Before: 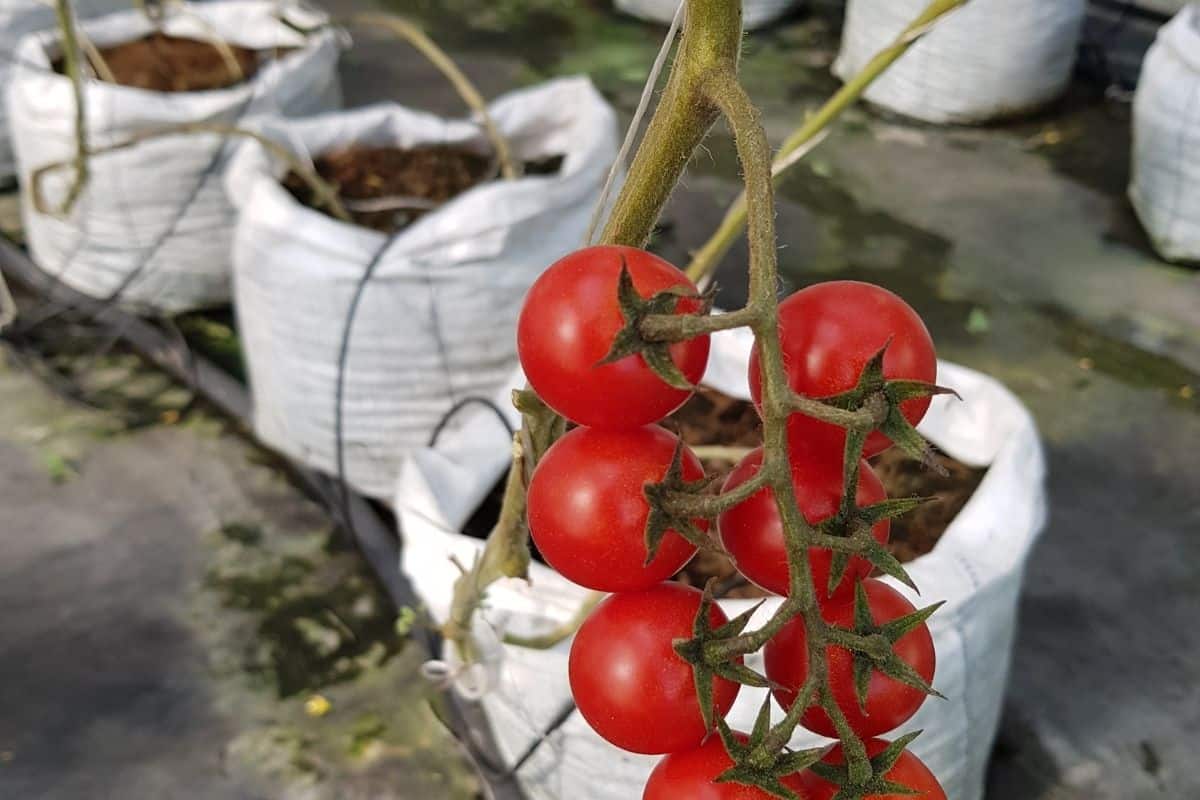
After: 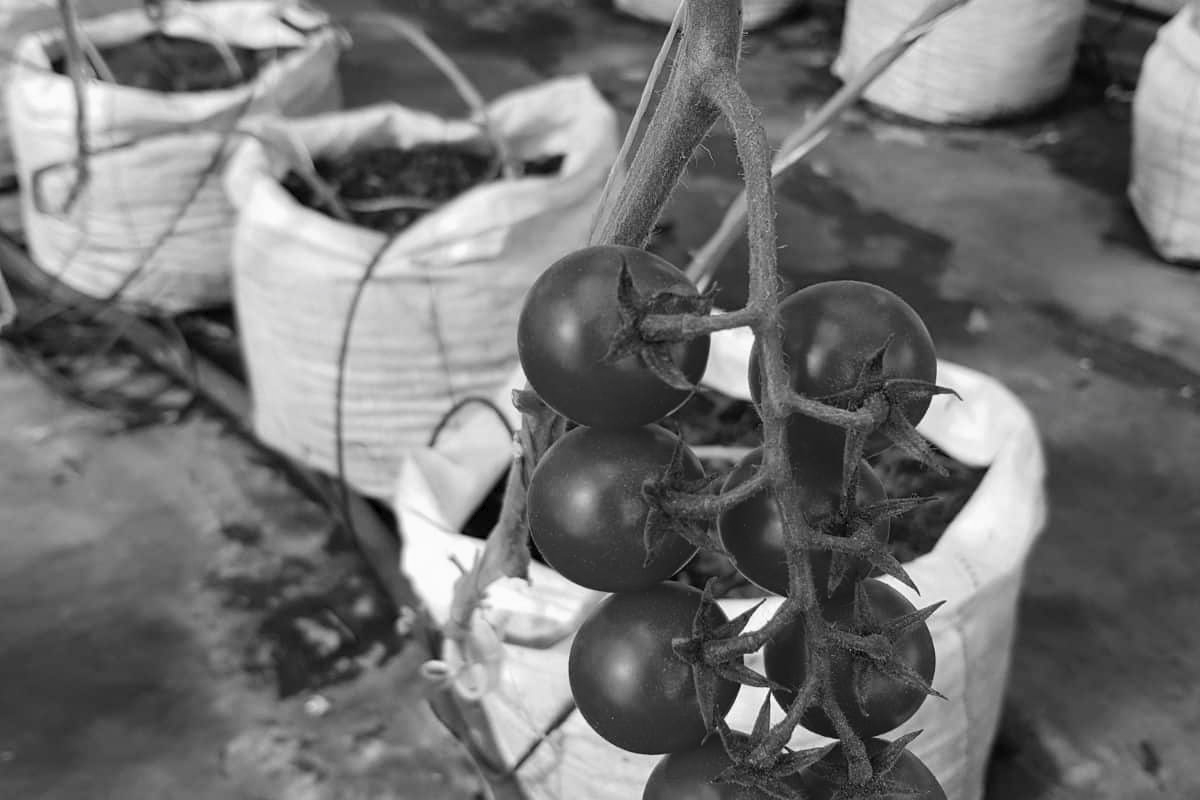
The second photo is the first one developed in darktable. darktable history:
tone curve: curves: ch0 [(0, 0) (0.003, 0.022) (0.011, 0.027) (0.025, 0.038) (0.044, 0.056) (0.069, 0.081) (0.1, 0.11) (0.136, 0.145) (0.177, 0.185) (0.224, 0.229) (0.277, 0.278) (0.335, 0.335) (0.399, 0.399) (0.468, 0.468) (0.543, 0.543) (0.623, 0.623) (0.709, 0.705) (0.801, 0.793) (0.898, 0.887) (1, 1)], preserve colors none
color look up table: target L [93.28, 93.51, 78.8, 79.52, 74.78, 59.79, 59.79, 34.03, 11.26, 200.73, 87.41, 89.88, 68.12, 60.56, 66.62, 57.09, 48.84, 25.32, 36.99, 24.87, 48.84, 28.27, 13.71, 30.01, 13.71, 84.91, 71.47, 57.09, 64.74, 52.01, 26.8, 44.41, 39.49, 22.62, 40.73, 40.73, 30.01, 22.16, 15.79, 5.464, 0.343, 75.52, 80.97, 79.88, 57.87, 55.93, 61.7, 36.15, 25.32], target a [0.001, 0.001, -0.001, -0.001, 0 ×7, 0.001, 0 ×9, 0.001, 0, 0.001, 0 ×6, 0.001, 0 ×5, 0.001, 0 ×12], target b [-0.008, -0.008, 0, 0.019, 0 ×5, -0.001, -0.001, -0.001, 0 ×9, -0.003, 0, -0.003, 0, -0.001, 0 ×4, -0.003, 0 ×5, -0.003, 0, -0.002, 0, 0, 0, -0.001, -0.001, 0 ×5], num patches 49
